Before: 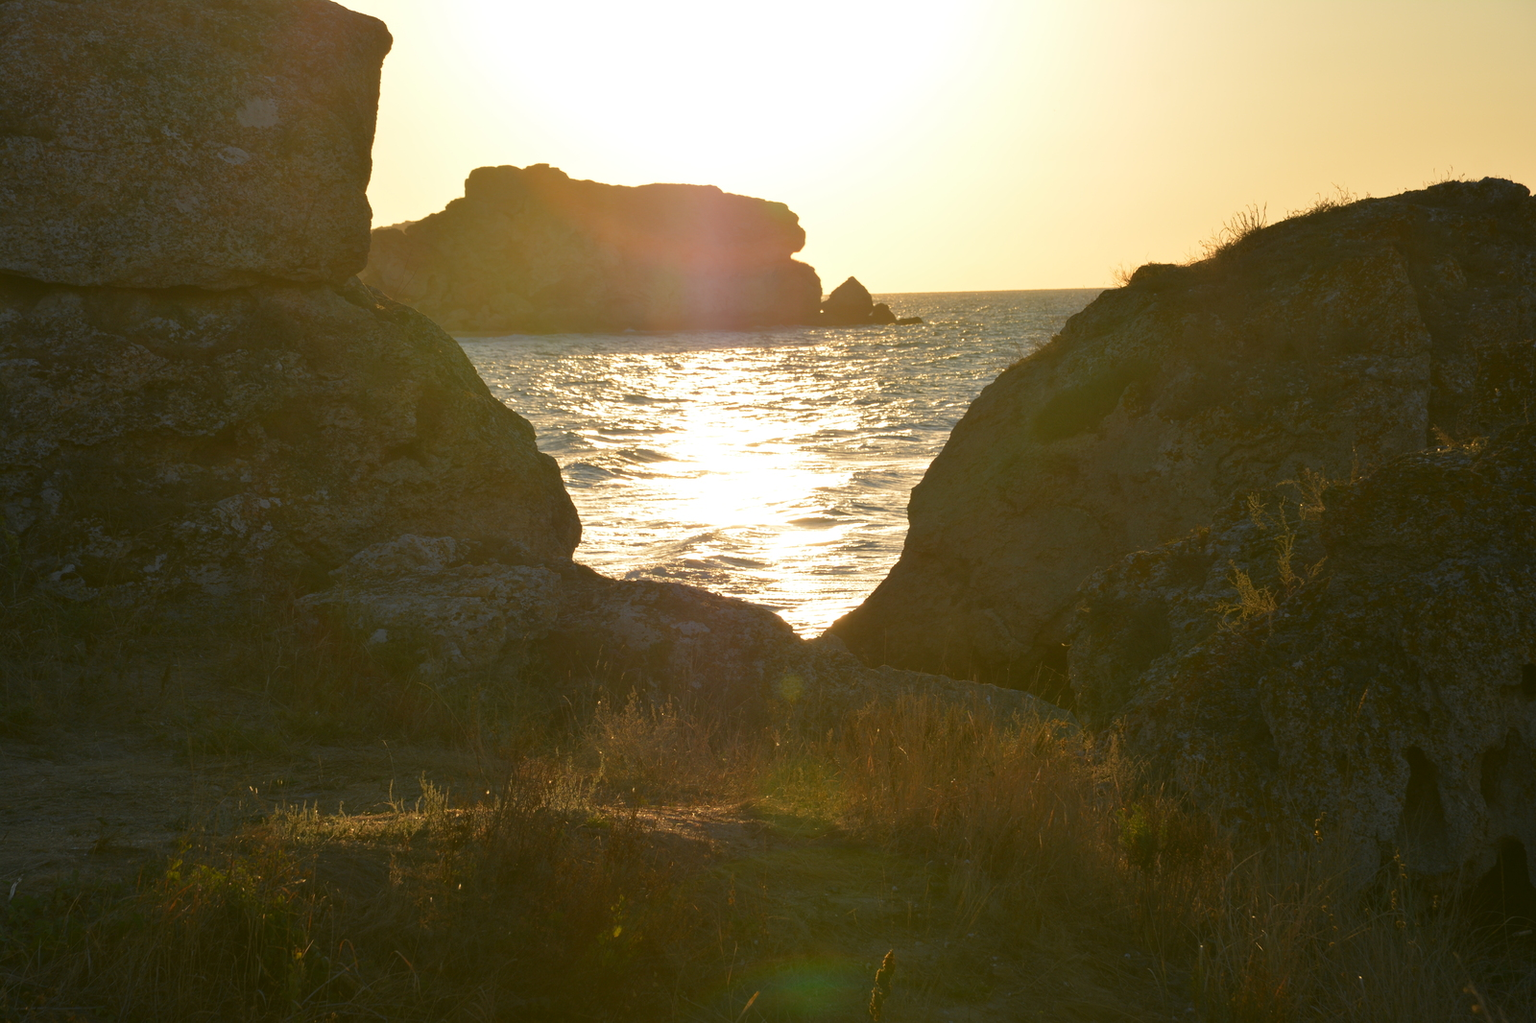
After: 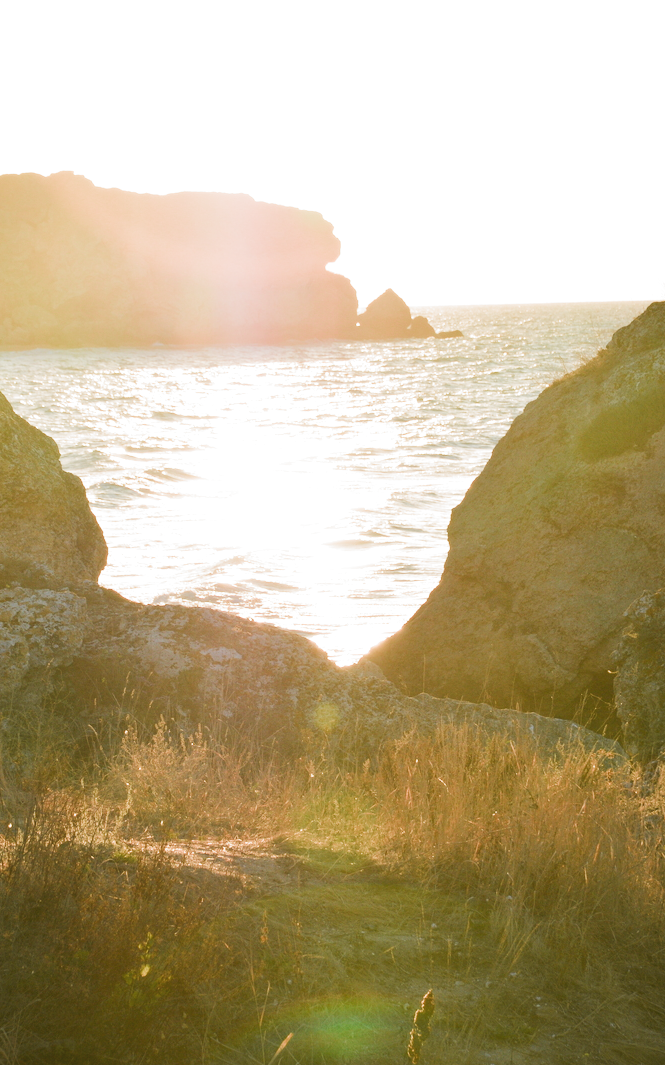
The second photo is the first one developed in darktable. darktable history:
crop: left 31.133%, right 27.285%
exposure: black level correction 0, exposure 1.743 EV, compensate highlight preservation false
filmic rgb: black relative exposure -7.65 EV, white relative exposure 4.56 EV, threshold 5.94 EV, hardness 3.61, color science v5 (2021), contrast in shadows safe, contrast in highlights safe, enable highlight reconstruction true
tone equalizer: -8 EV -0.786 EV, -7 EV -0.714 EV, -6 EV -0.587 EV, -5 EV -0.389 EV, -3 EV 0.389 EV, -2 EV 0.6 EV, -1 EV 0.675 EV, +0 EV 0.744 EV, edges refinement/feathering 500, mask exposure compensation -1.57 EV, preserve details no
